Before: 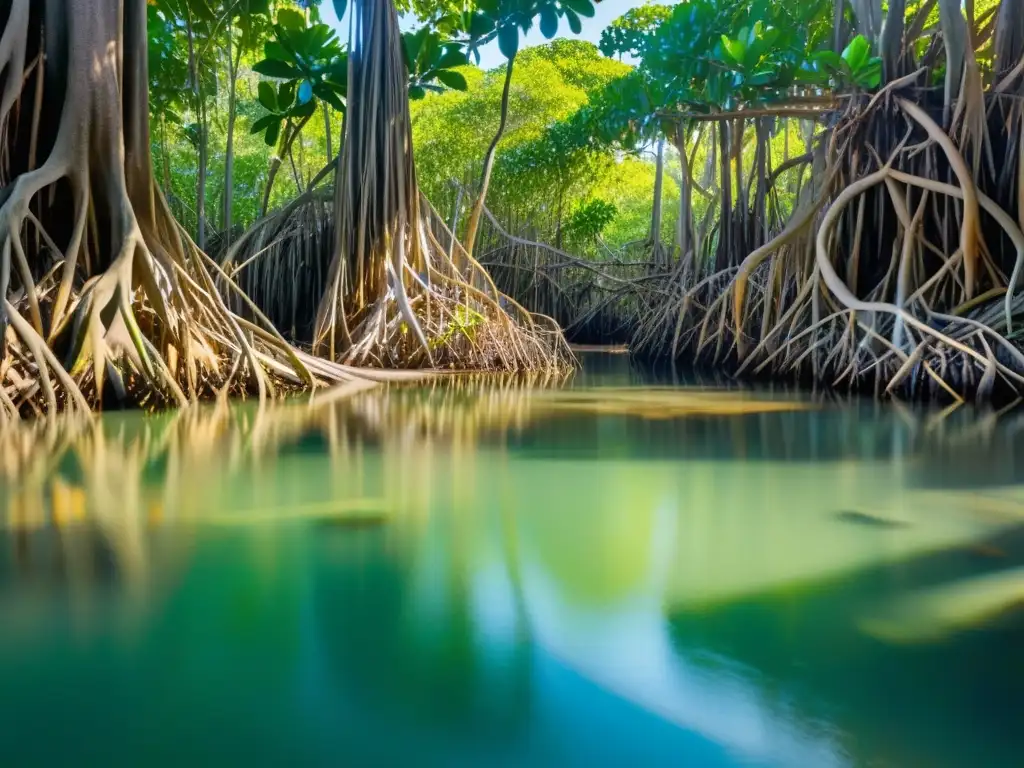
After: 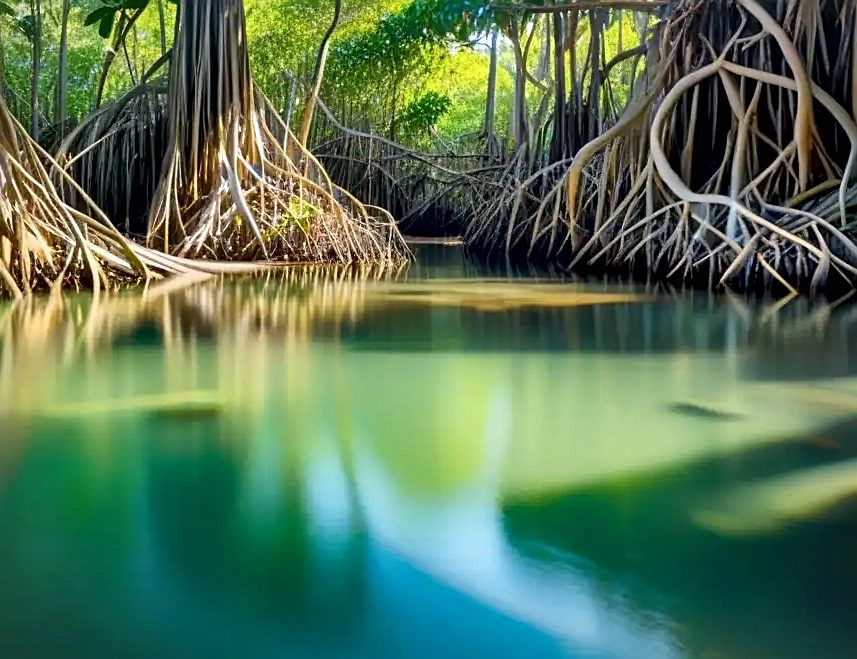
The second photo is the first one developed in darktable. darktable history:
sharpen: on, module defaults
local contrast: mode bilateral grid, contrast 24, coarseness 60, detail 151%, midtone range 0.2
vignetting: fall-off start 91.11%, brightness -0.175, saturation -0.292
crop: left 16.263%, top 14.122%
